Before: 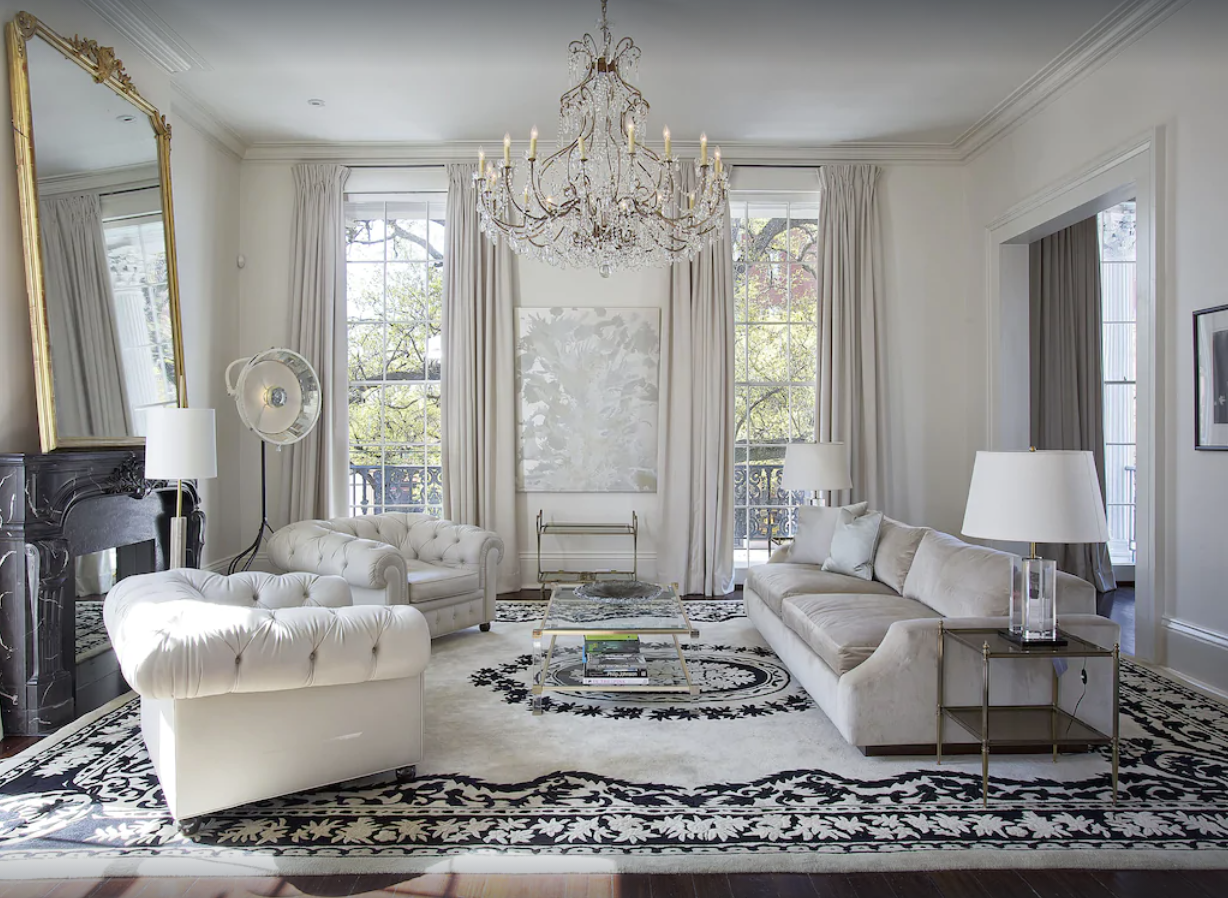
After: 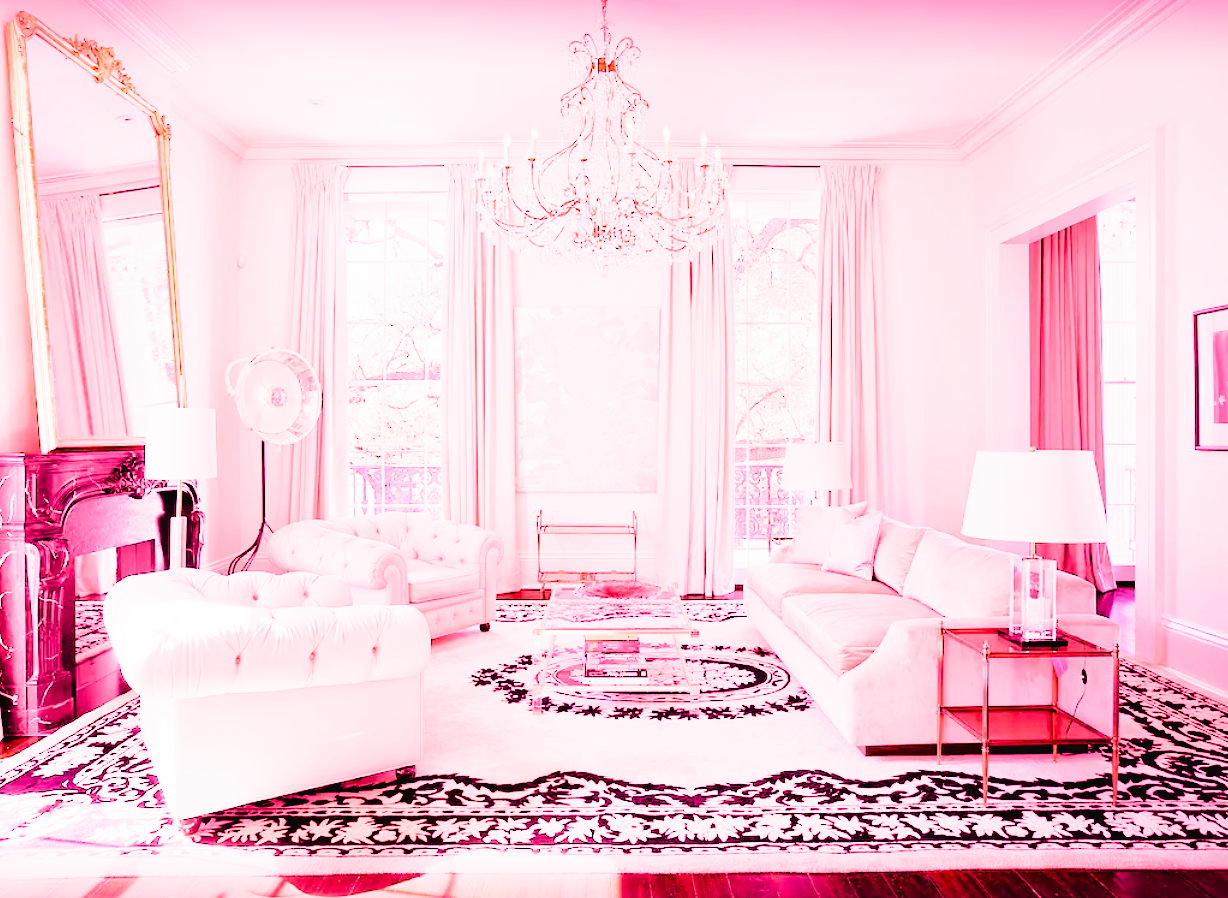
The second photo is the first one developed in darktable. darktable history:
tone curve: curves: ch0 [(0, 0.032) (0.181, 0.156) (0.751, 0.829) (1, 1)], color space Lab, linked channels, preserve colors none
levels: levels [0.018, 0.493, 1]
white balance: red 4.26, blue 1.802
filmic rgb: black relative exposure -2.85 EV, white relative exposure 4.56 EV, hardness 1.77, contrast 1.25, preserve chrominance no, color science v5 (2021)
